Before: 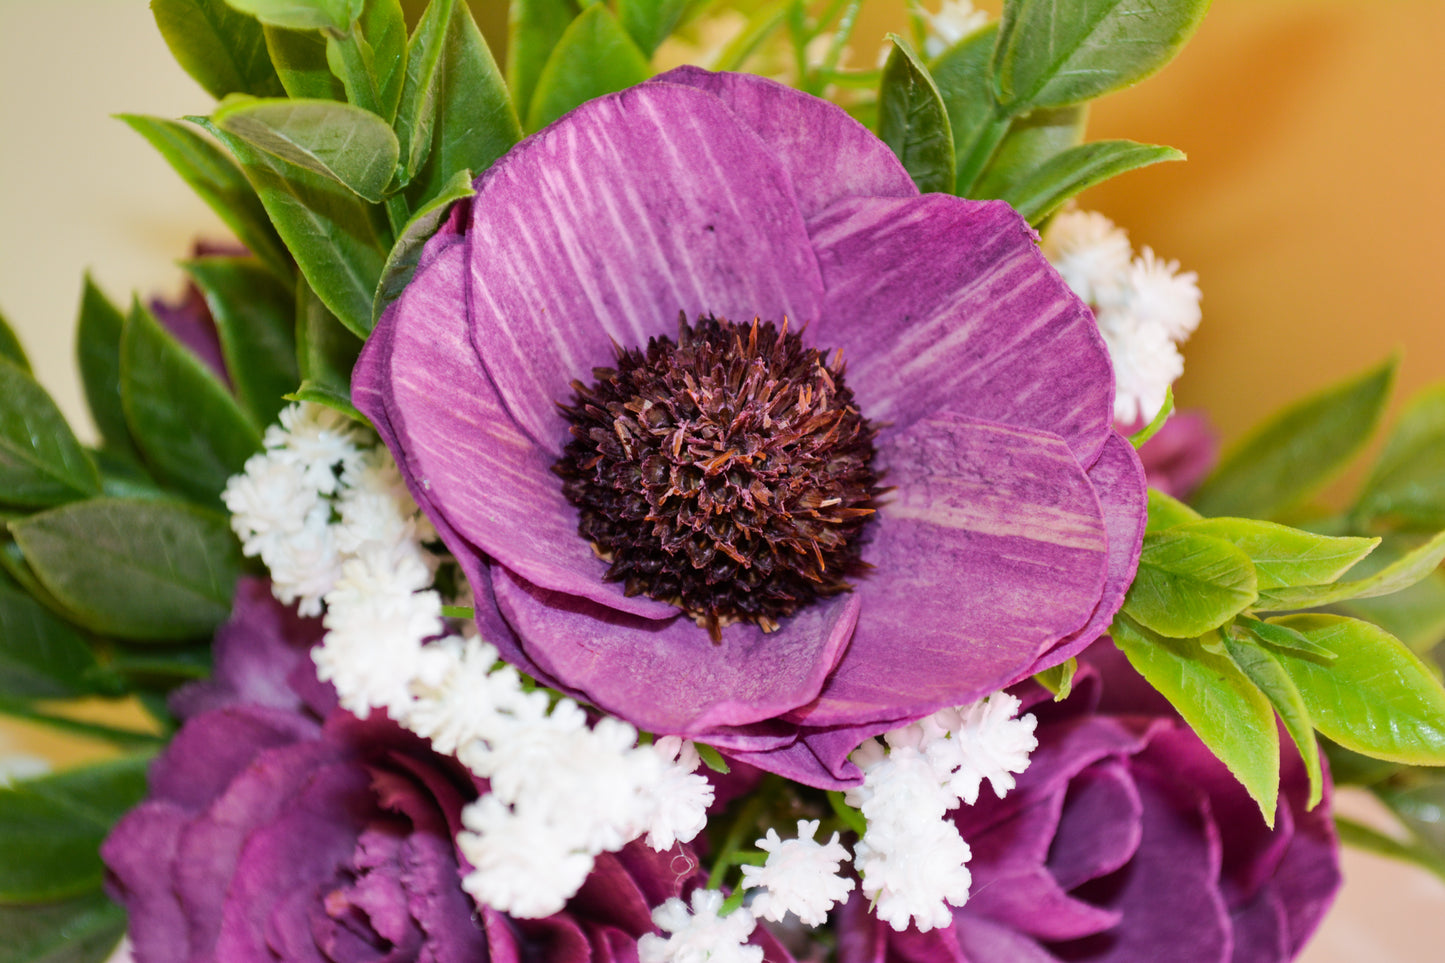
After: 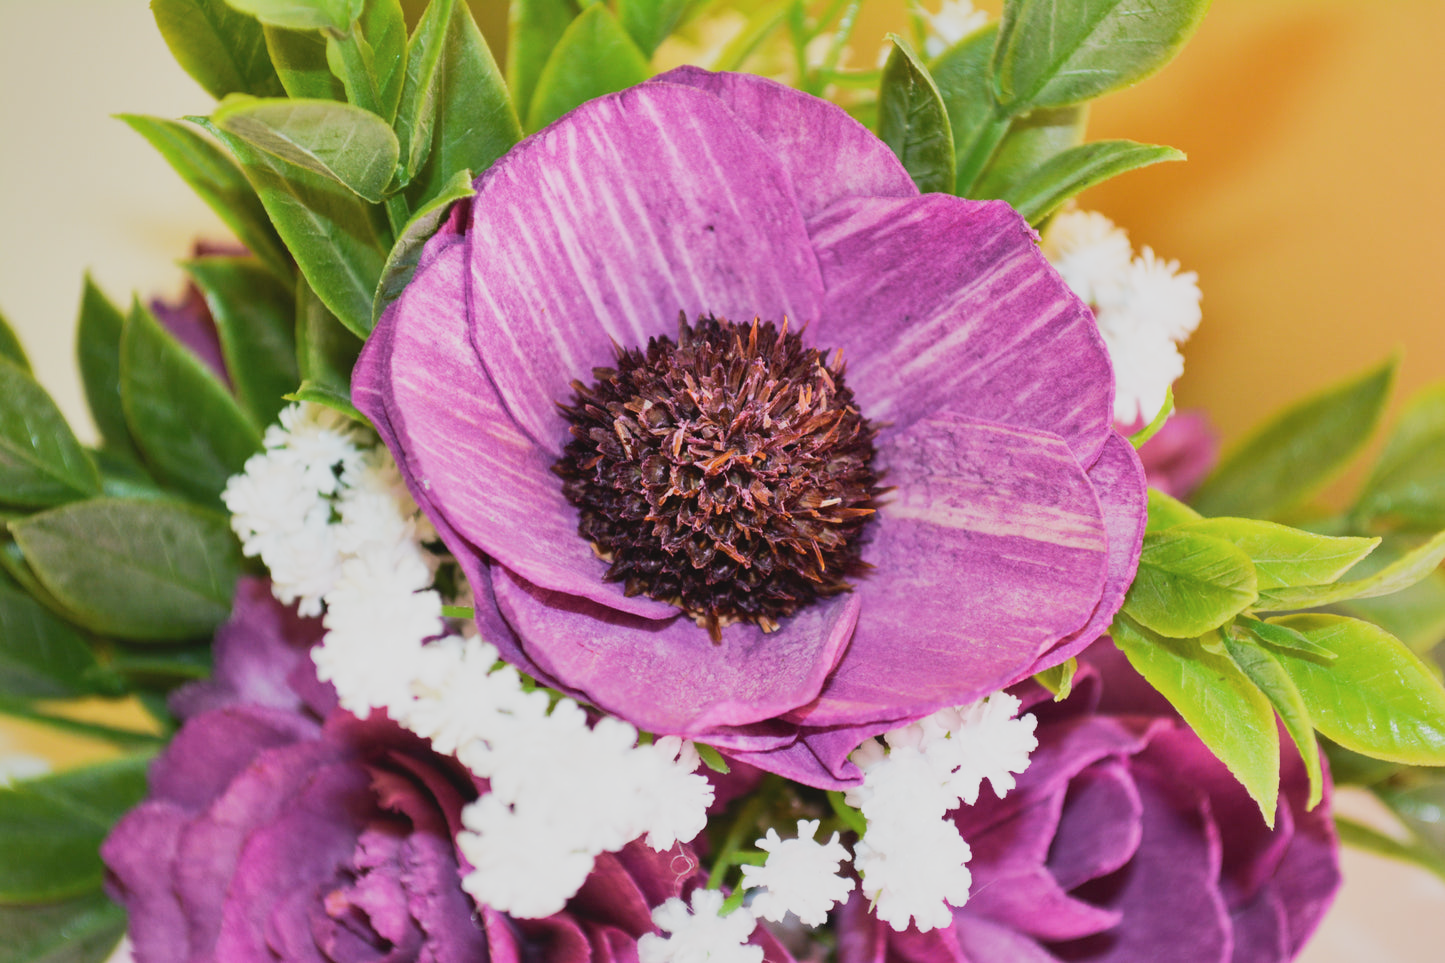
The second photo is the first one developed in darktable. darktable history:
base curve: curves: ch0 [(0, 0) (0.088, 0.125) (0.176, 0.251) (0.354, 0.501) (0.613, 0.749) (1, 0.877)], preserve colors none
shadows and highlights: shadows 10, white point adjustment 1, highlights -40
contrast brightness saturation: contrast -0.1, saturation -0.1
